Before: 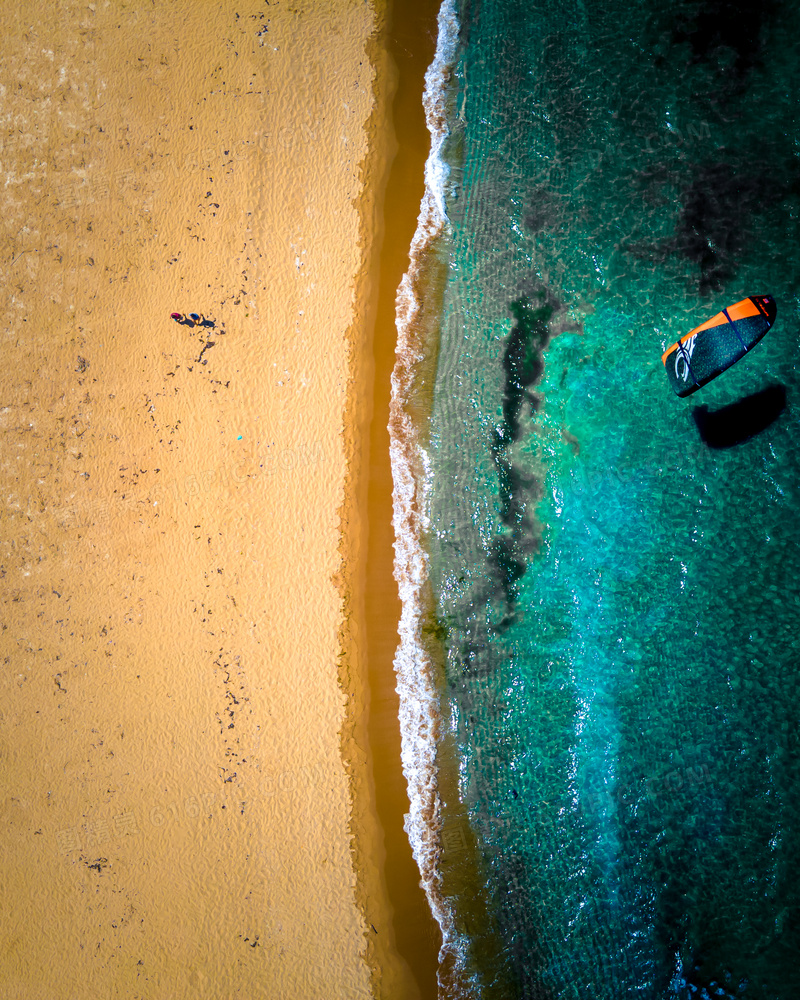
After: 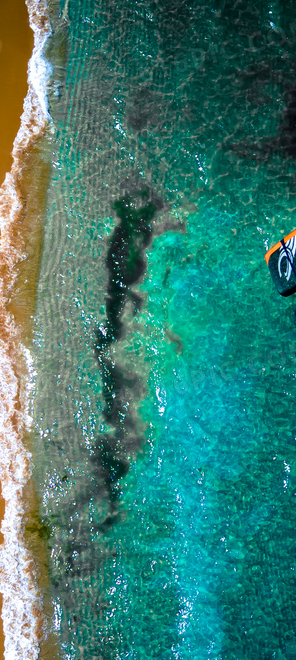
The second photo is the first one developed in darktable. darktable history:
crop and rotate: left 49.727%, top 10.13%, right 13.239%, bottom 23.856%
